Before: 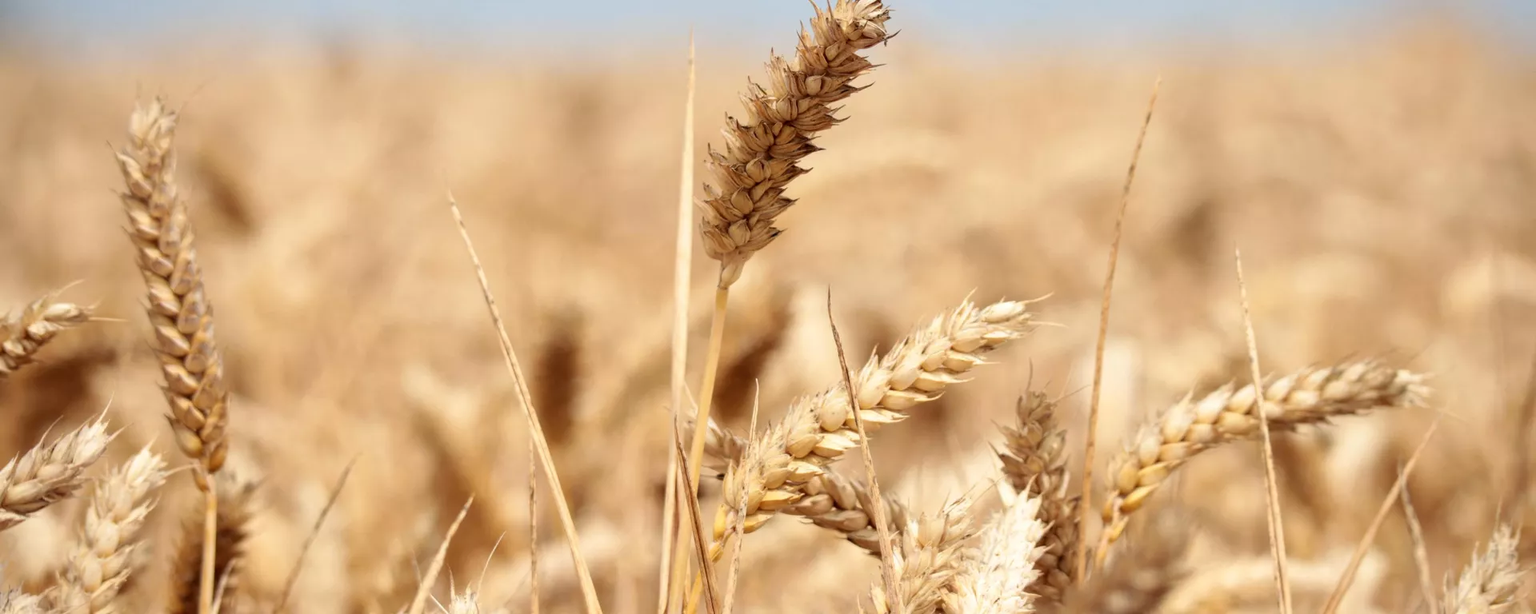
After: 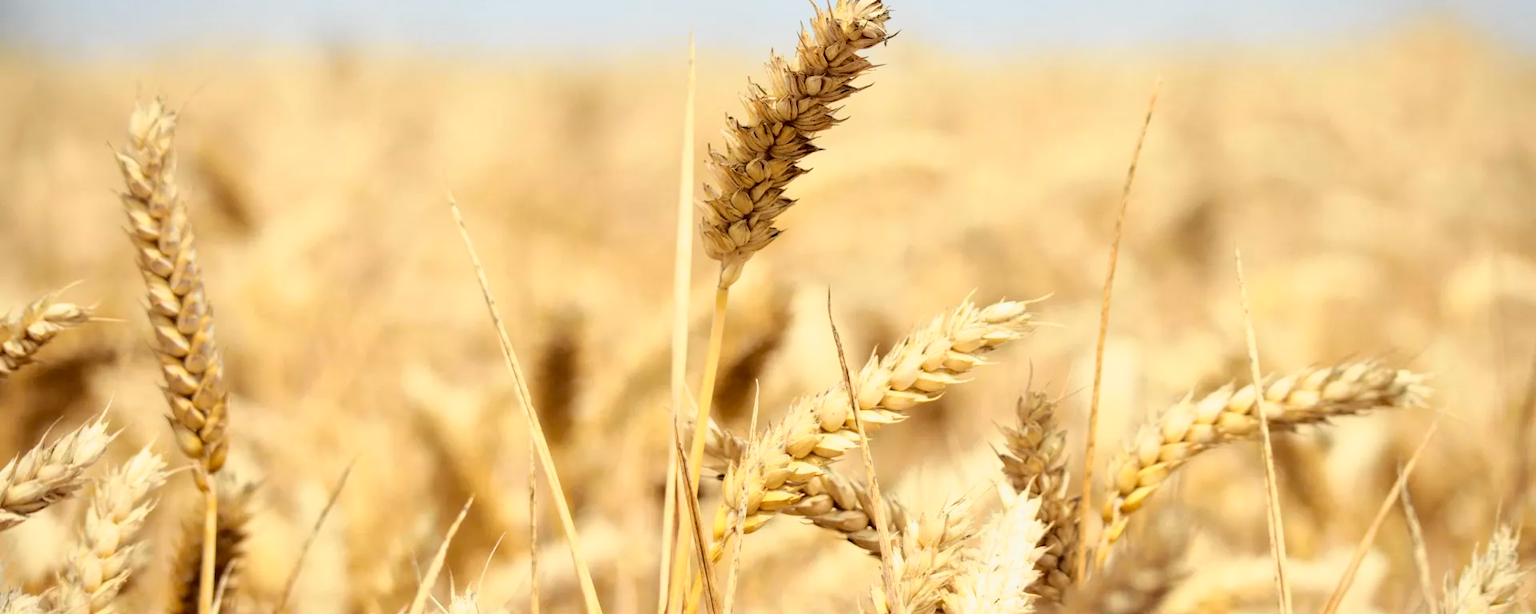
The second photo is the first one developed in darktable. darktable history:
tone curve: curves: ch0 [(0, 0.013) (0.129, 0.1) (0.327, 0.382) (0.489, 0.573) (0.66, 0.748) (0.858, 0.926) (1, 0.977)]; ch1 [(0, 0) (0.353, 0.344) (0.45, 0.46) (0.498, 0.495) (0.521, 0.506) (0.563, 0.559) (0.592, 0.585) (0.657, 0.655) (1, 1)]; ch2 [(0, 0) (0.333, 0.346) (0.375, 0.375) (0.427, 0.44) (0.5, 0.501) (0.505, 0.499) (0.528, 0.533) (0.579, 0.61) (0.612, 0.644) (0.66, 0.715) (1, 1)], color space Lab, independent channels, preserve colors none
